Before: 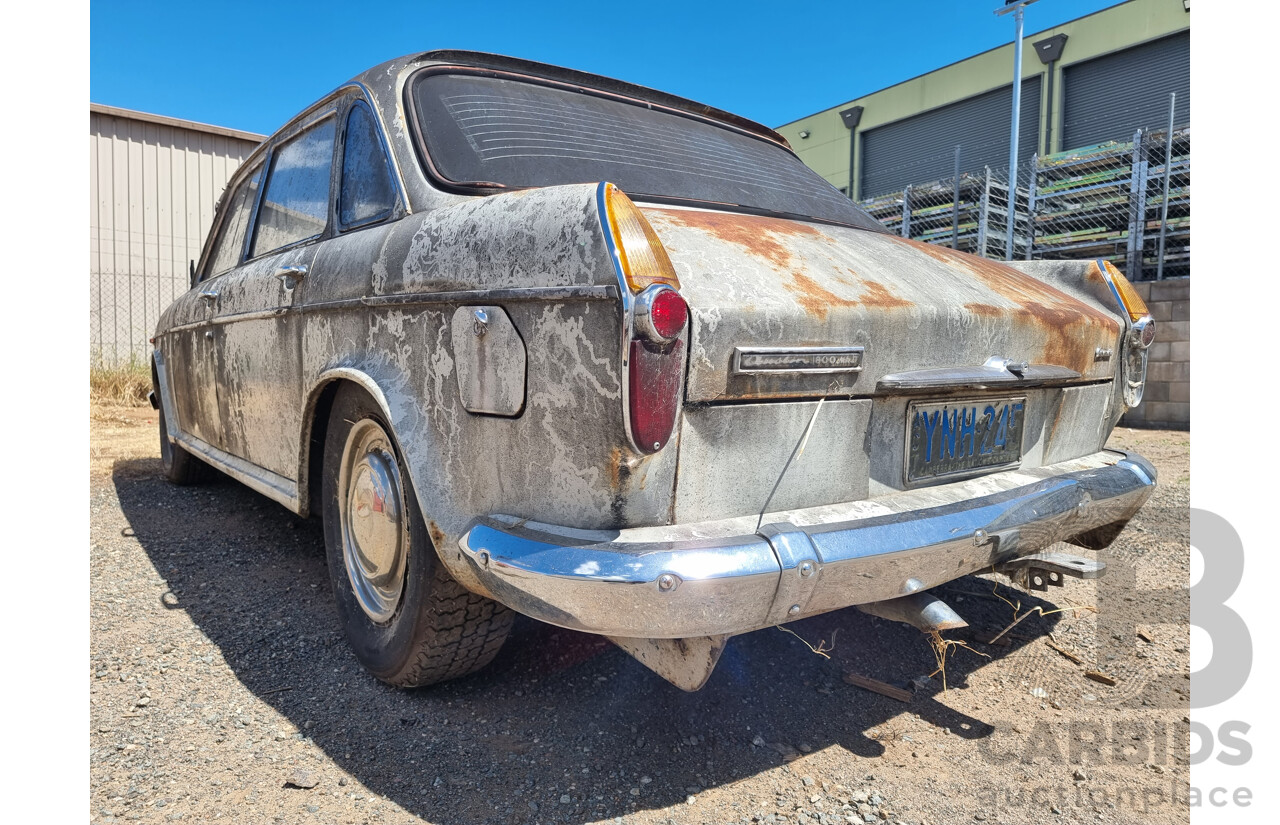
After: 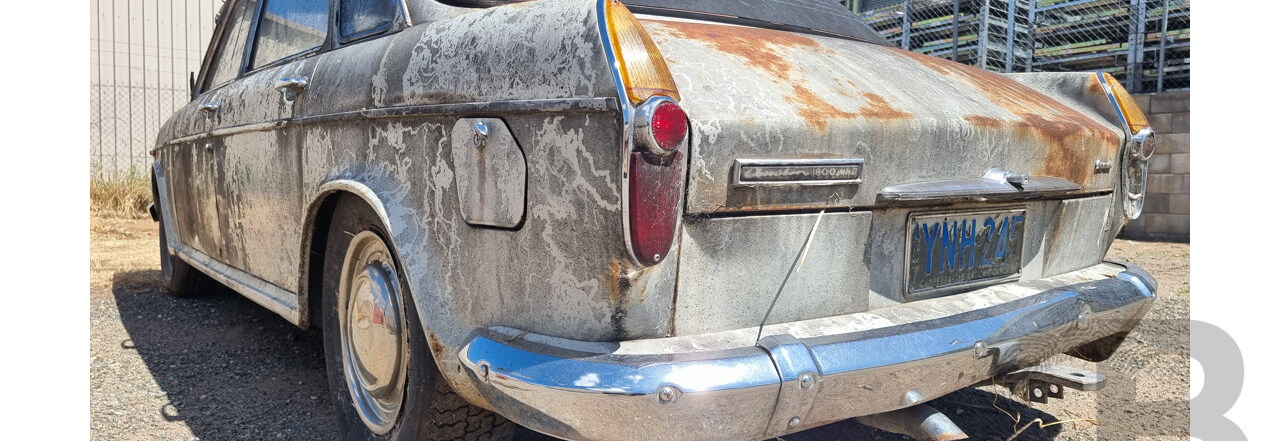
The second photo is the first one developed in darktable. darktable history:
crop and rotate: top 22.901%, bottom 23.598%
